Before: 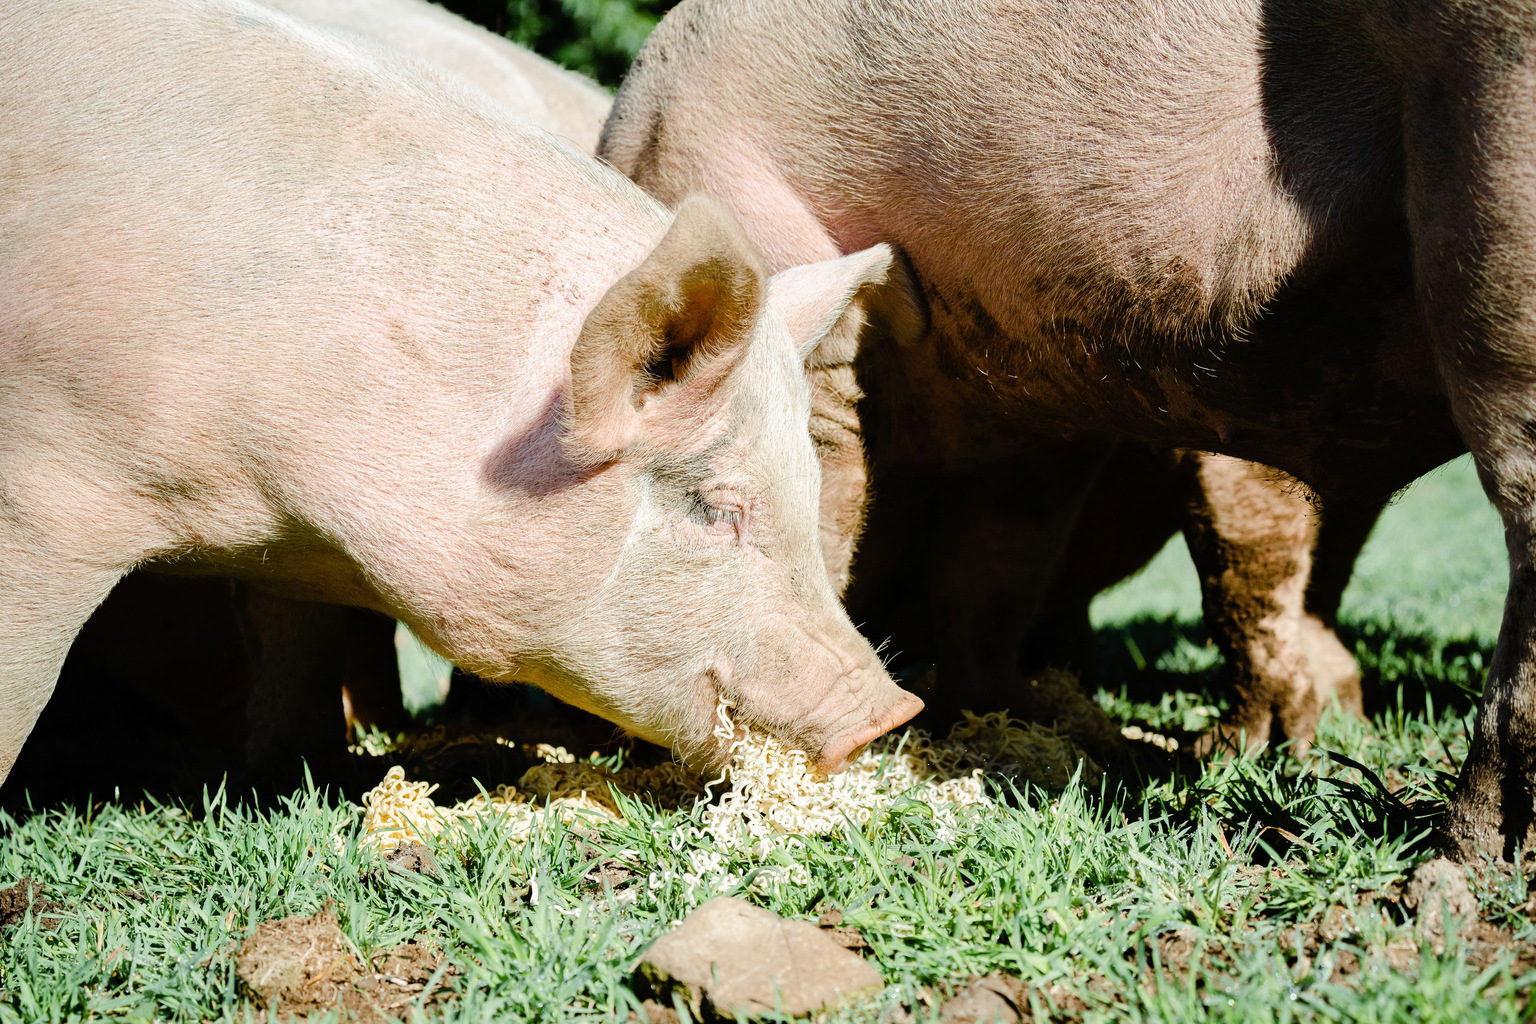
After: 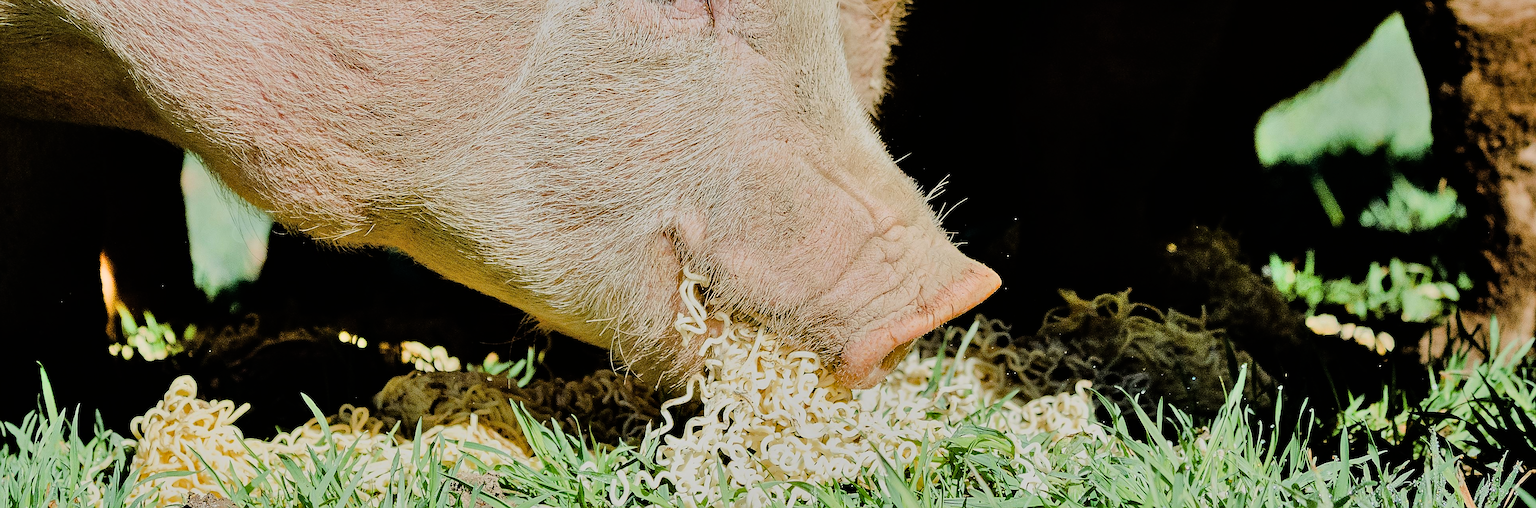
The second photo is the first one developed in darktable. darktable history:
haze removal: compatibility mode true, adaptive false
shadows and highlights: soften with gaussian
sharpen: radius 1.354, amount 1.253, threshold 0.811
filmic rgb: black relative exposure -7.65 EV, white relative exposure 4.56 EV, hardness 3.61, color science v6 (2022)
crop: left 18.095%, top 51.123%, right 17.297%, bottom 16.804%
